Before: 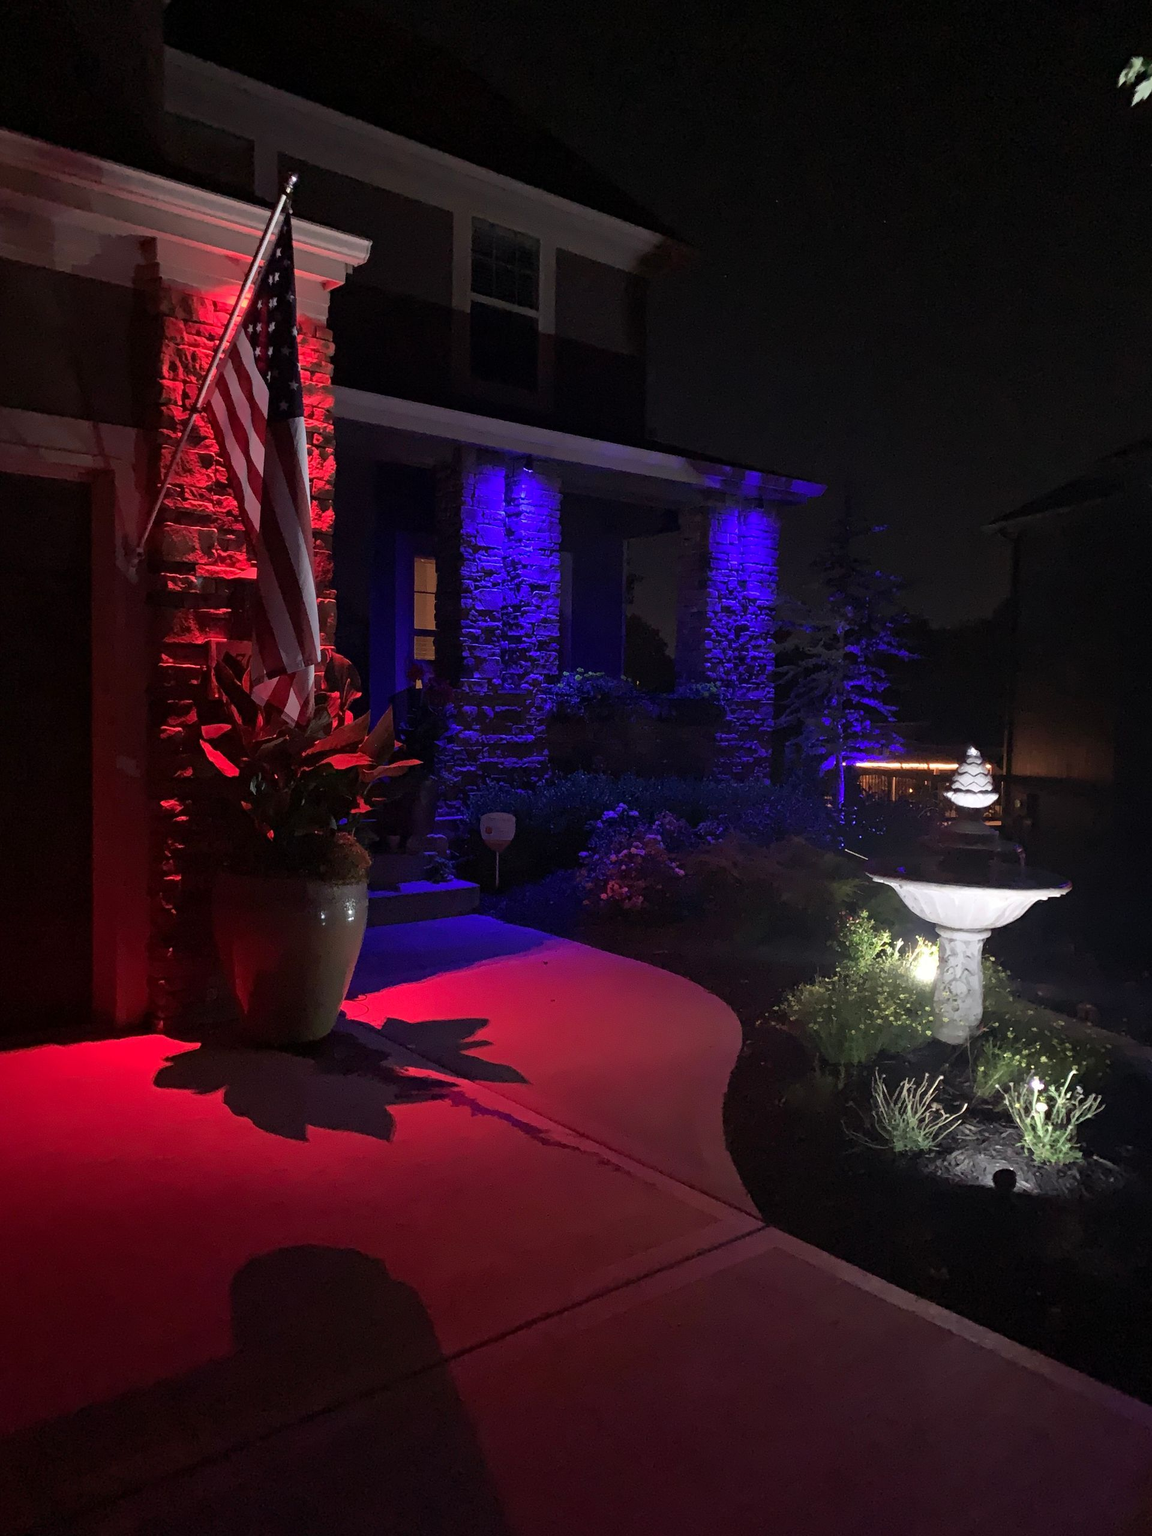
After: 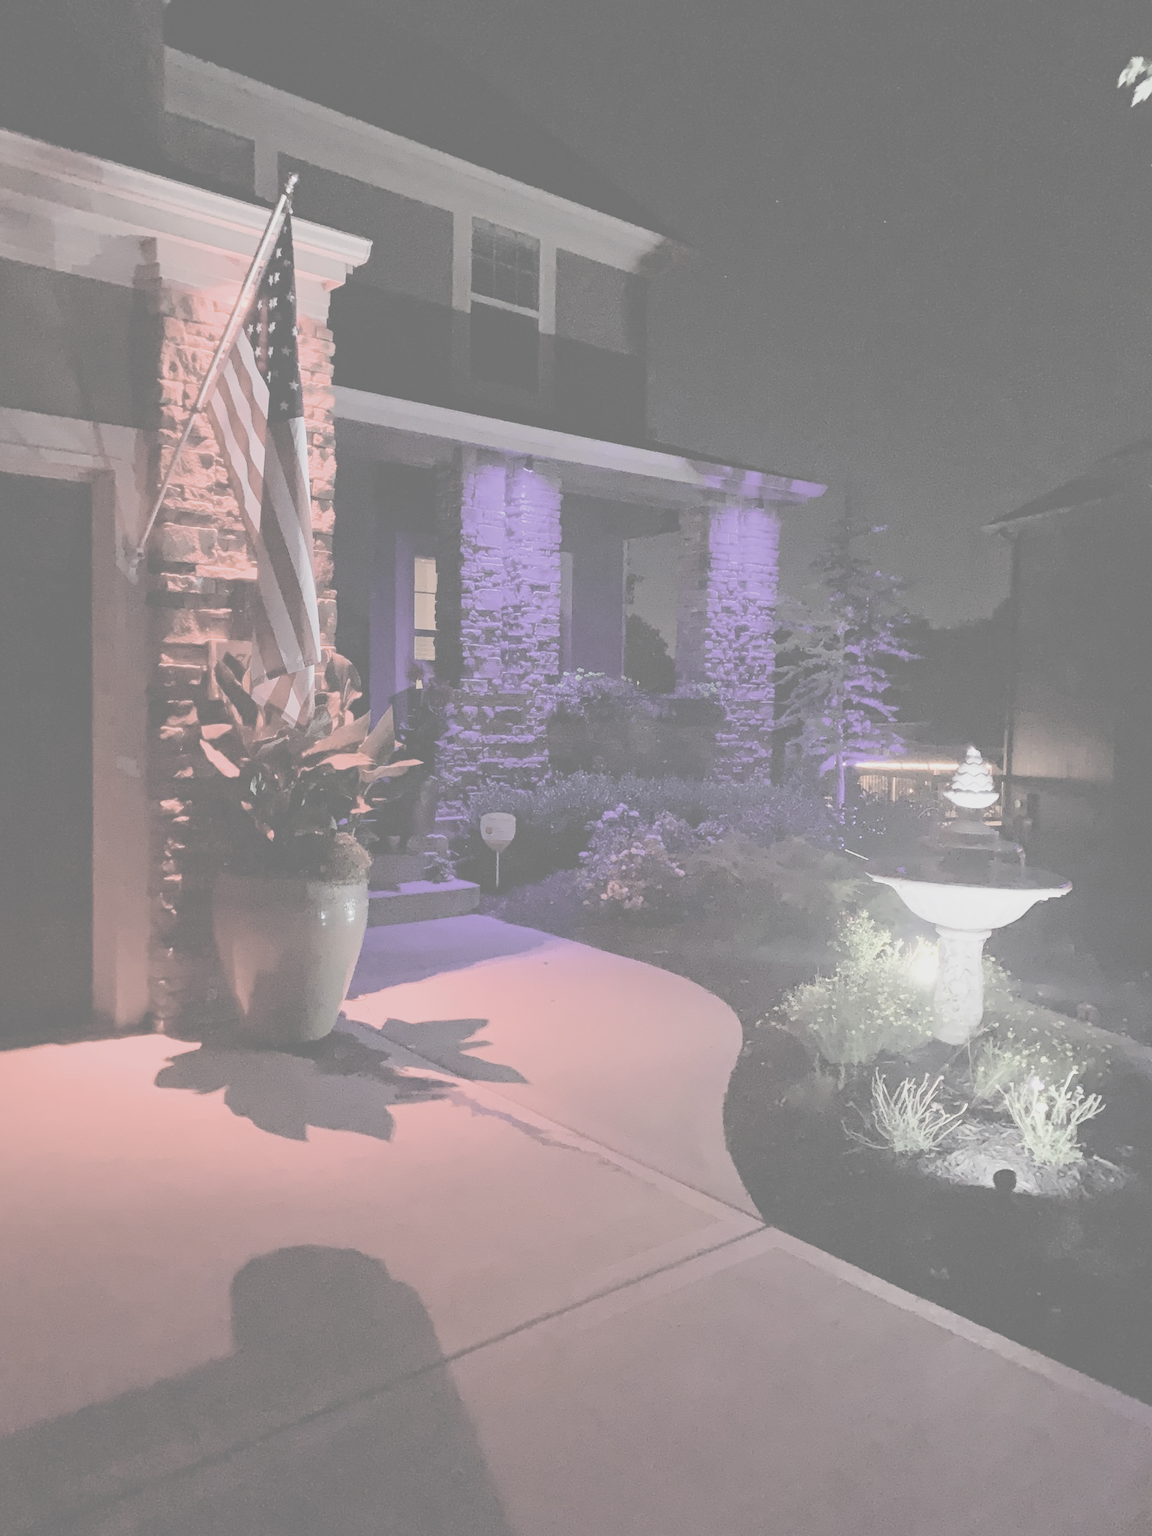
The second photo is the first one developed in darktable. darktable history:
exposure: black level correction 0, exposure 1.374 EV, compensate exposure bias true, compensate highlight preservation false
filmic rgb: black relative exposure -7.65 EV, white relative exposure 4.56 EV, hardness 3.61
contrast brightness saturation: contrast -0.321, brightness 0.745, saturation -0.764
